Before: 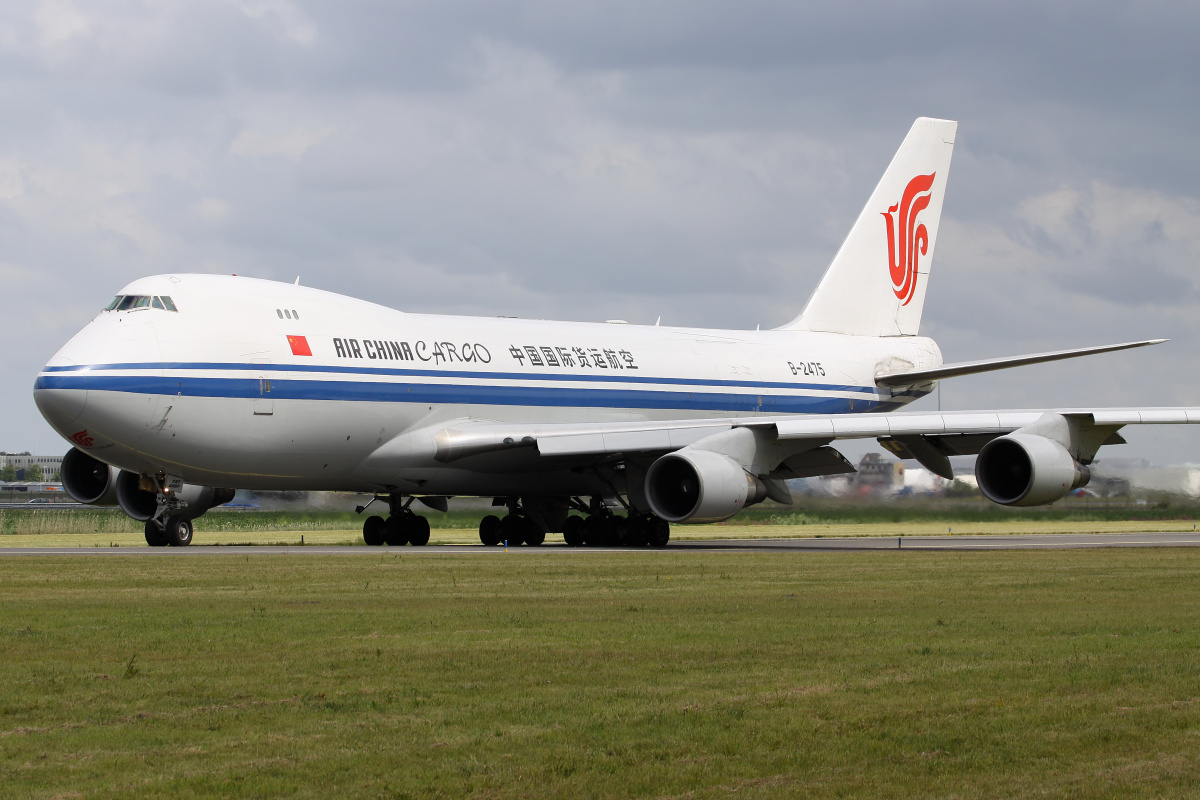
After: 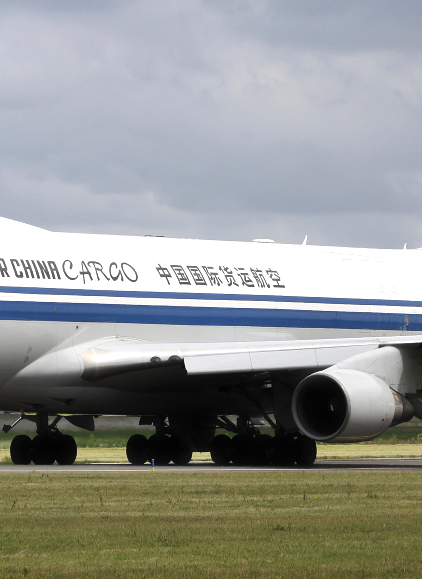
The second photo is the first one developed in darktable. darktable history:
haze removal: strength -0.1, adaptive false
crop and rotate: left 29.476%, top 10.214%, right 35.32%, bottom 17.333%
tone equalizer: -8 EV -0.417 EV, -7 EV -0.389 EV, -6 EV -0.333 EV, -5 EV -0.222 EV, -3 EV 0.222 EV, -2 EV 0.333 EV, -1 EV 0.389 EV, +0 EV 0.417 EV, edges refinement/feathering 500, mask exposure compensation -1.57 EV, preserve details no
shadows and highlights: soften with gaussian
